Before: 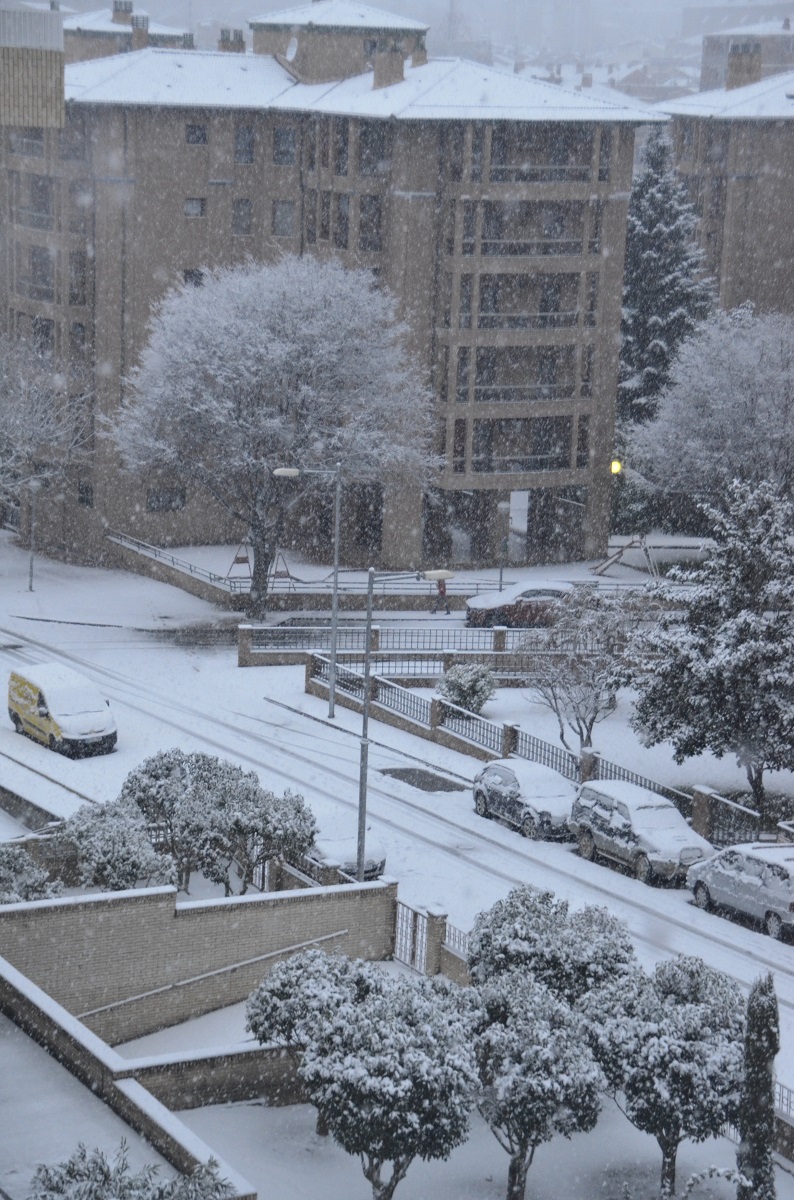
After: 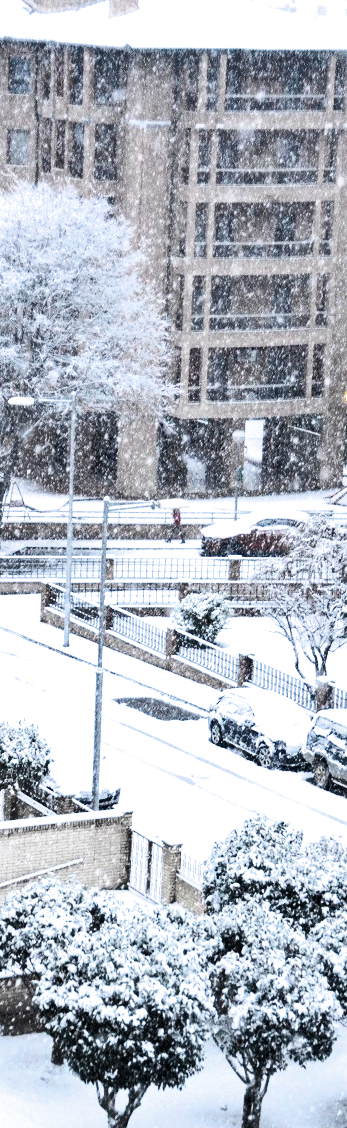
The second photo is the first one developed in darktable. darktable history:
filmic rgb: black relative exposure -3.77 EV, white relative exposure 2.38 EV, dynamic range scaling -49.67%, hardness 3.48, latitude 29.89%, contrast 1.815
shadows and highlights: soften with gaussian
exposure: black level correction 0, exposure 1.288 EV, compensate highlight preservation false
crop: left 33.433%, top 5.989%, right 22.779%
